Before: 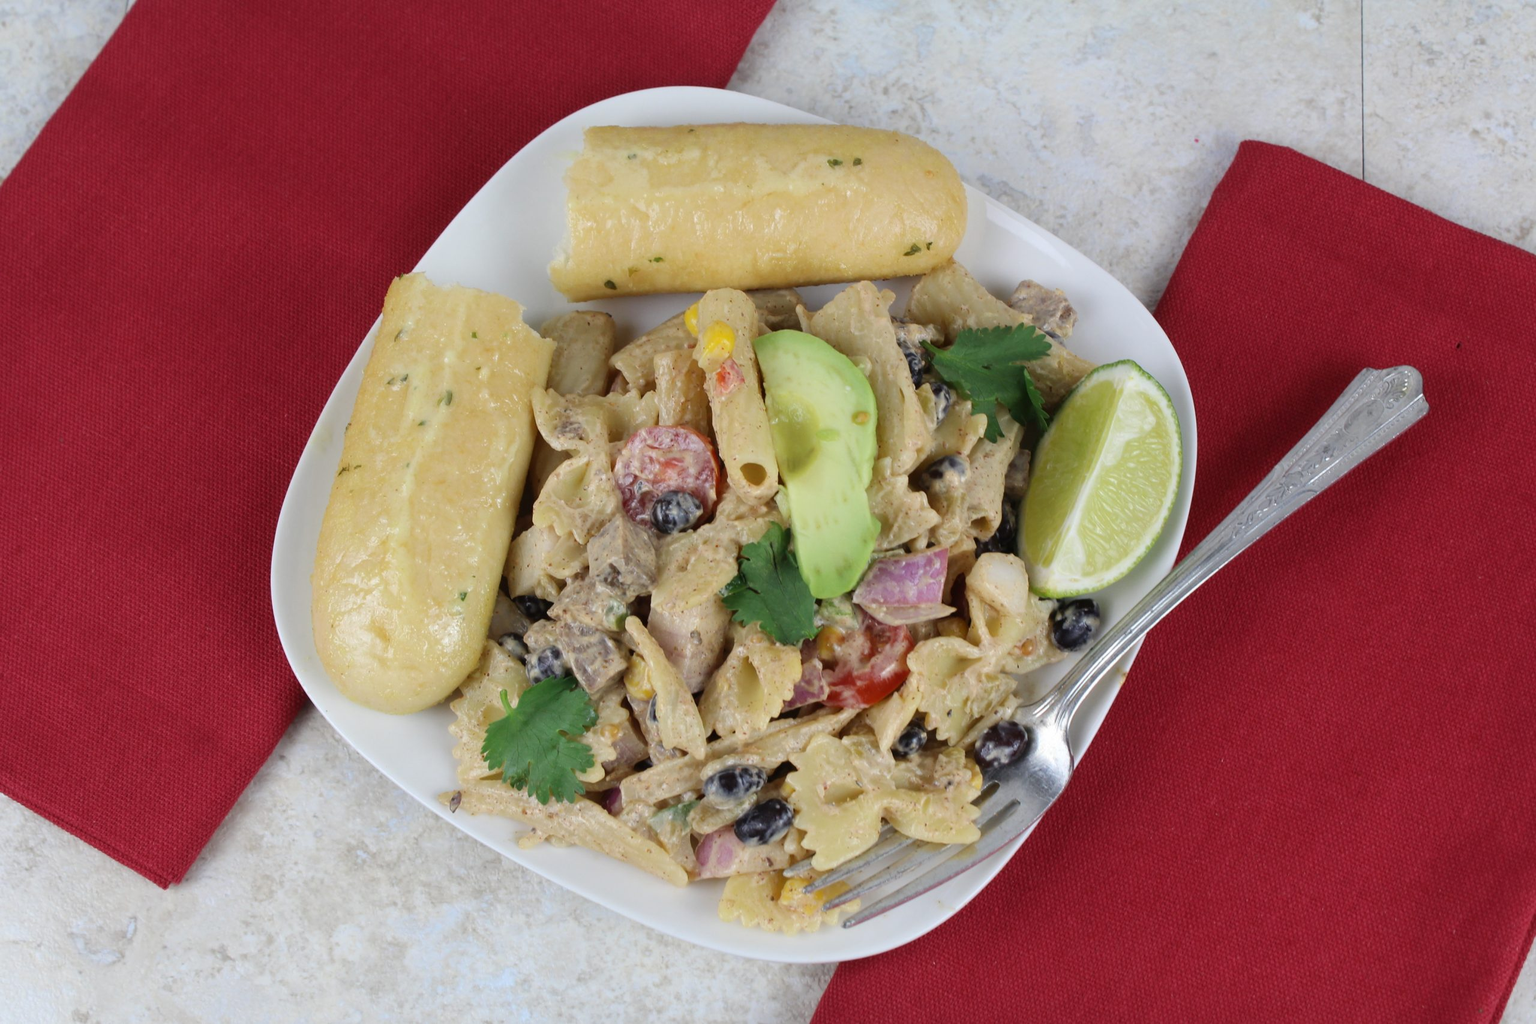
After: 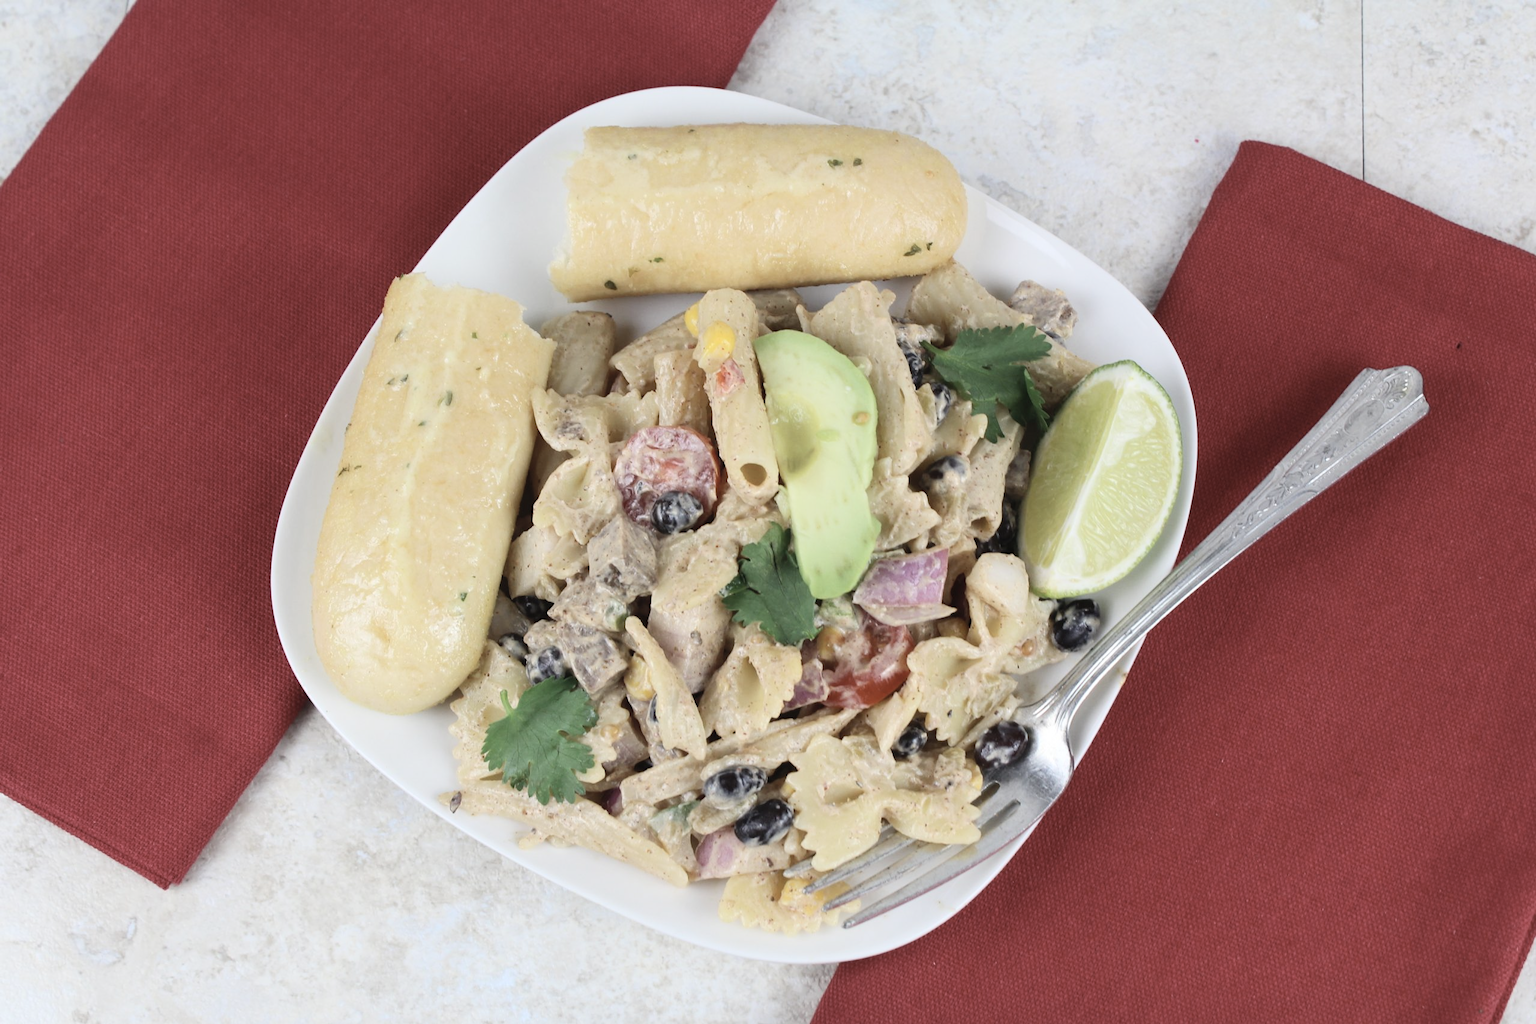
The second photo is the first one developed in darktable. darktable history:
color correction: saturation 0.57
contrast brightness saturation: contrast 0.2, brightness 0.16, saturation 0.22
